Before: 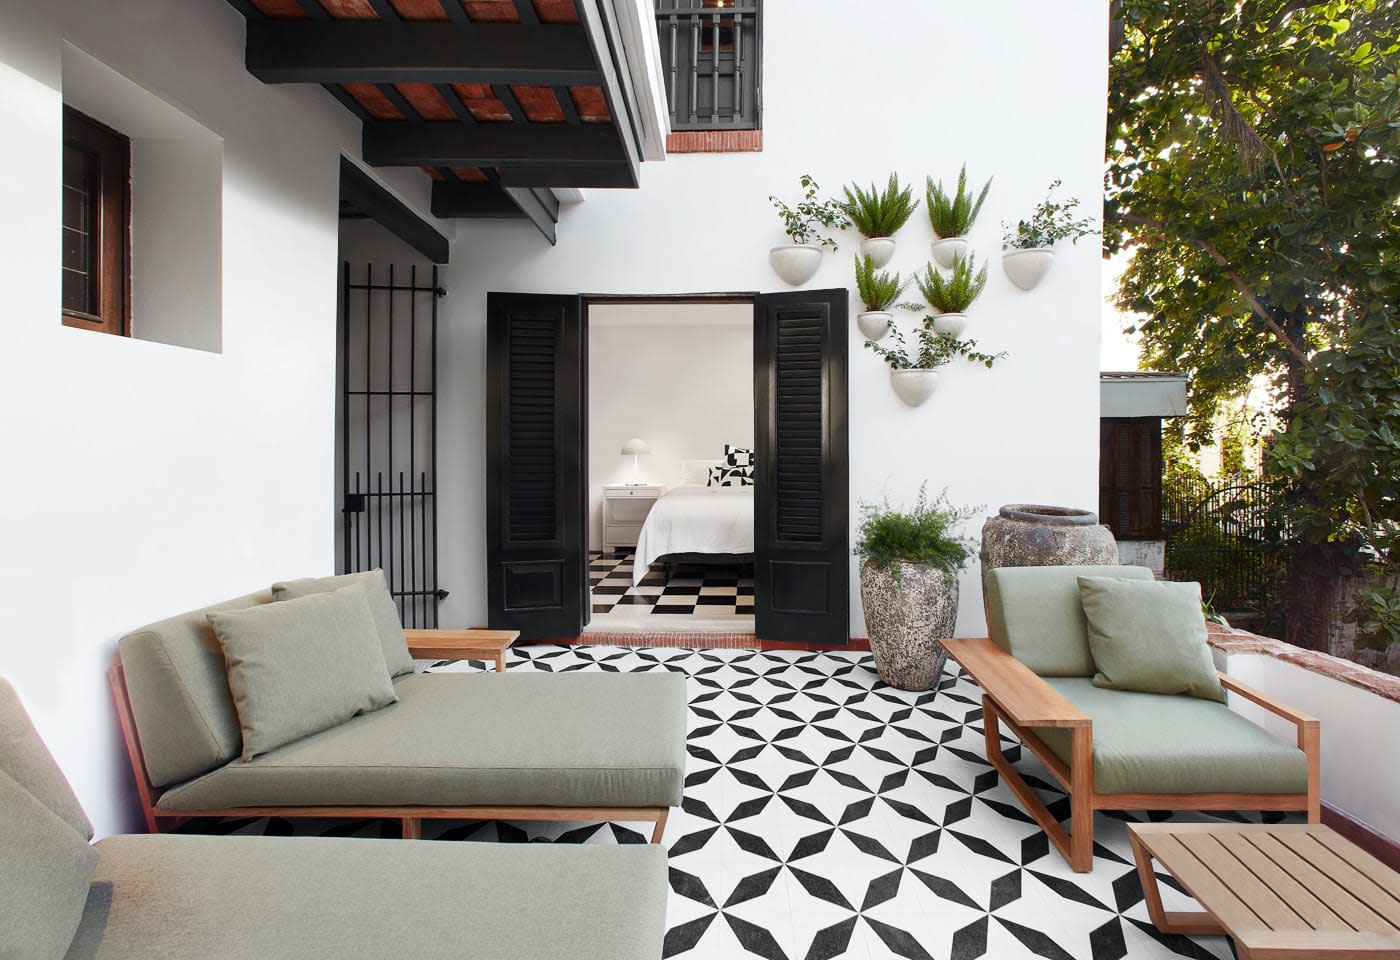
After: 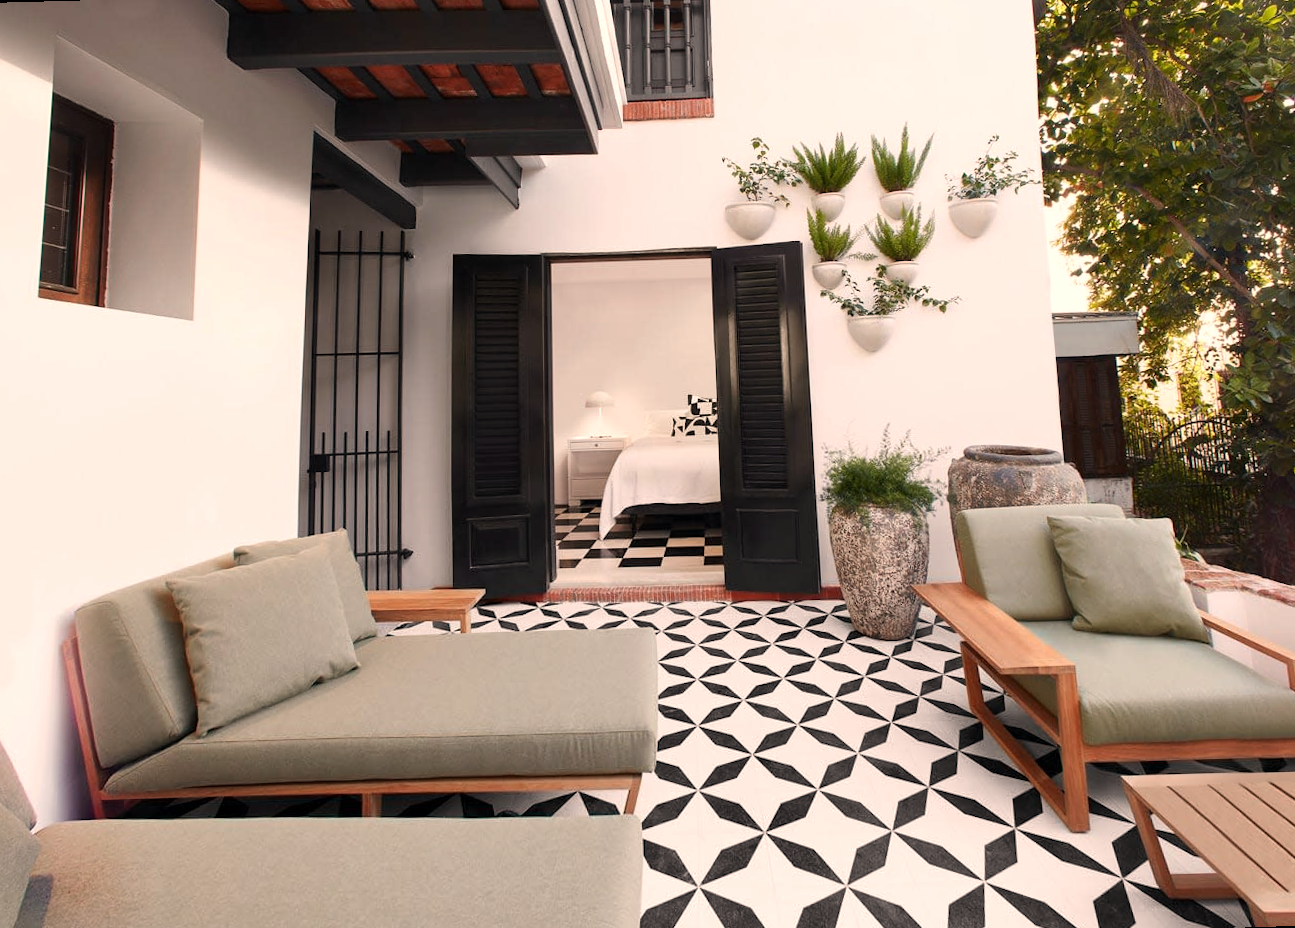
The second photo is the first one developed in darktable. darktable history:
rotate and perspective: rotation -1.68°, lens shift (vertical) -0.146, crop left 0.049, crop right 0.912, crop top 0.032, crop bottom 0.96
white balance: red 1.127, blue 0.943
